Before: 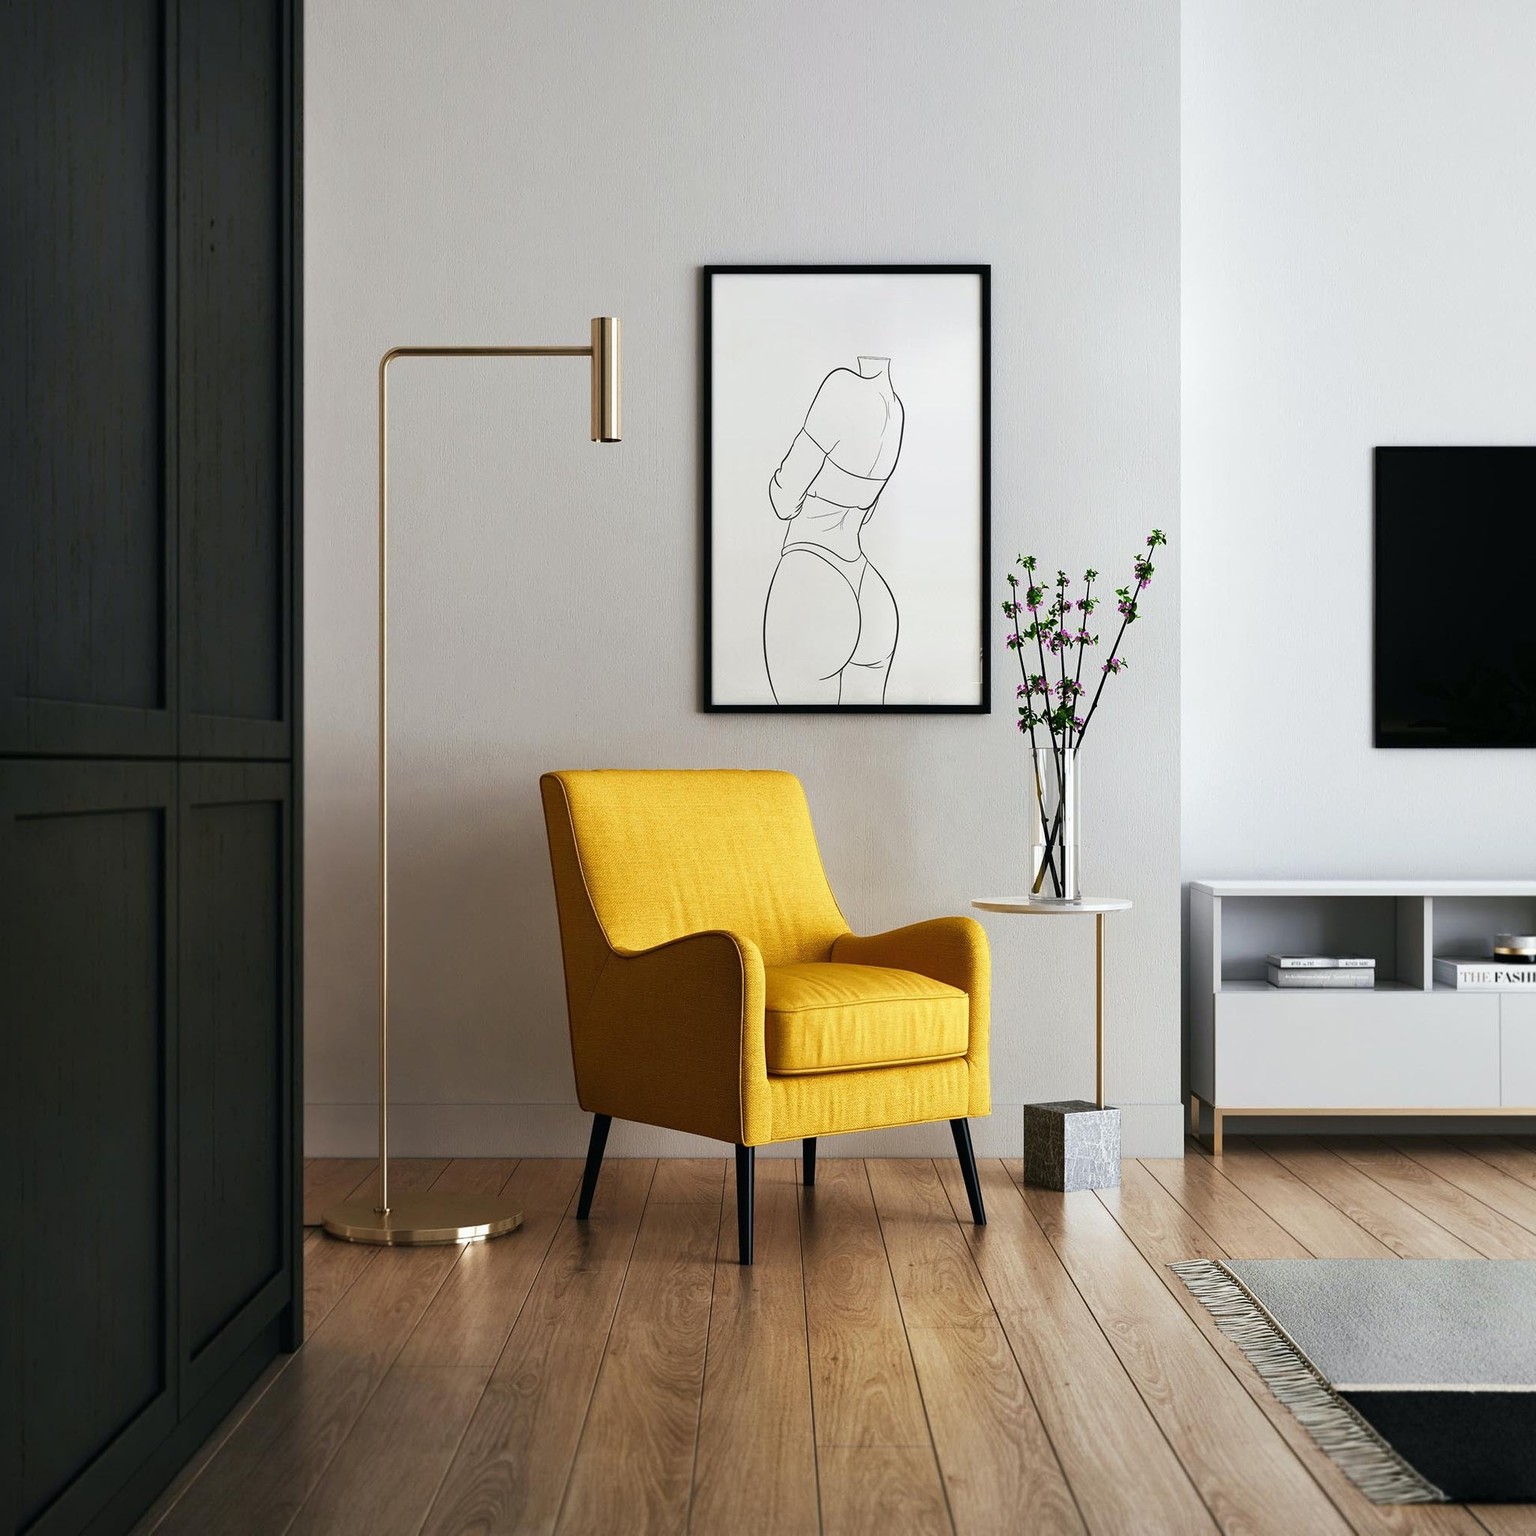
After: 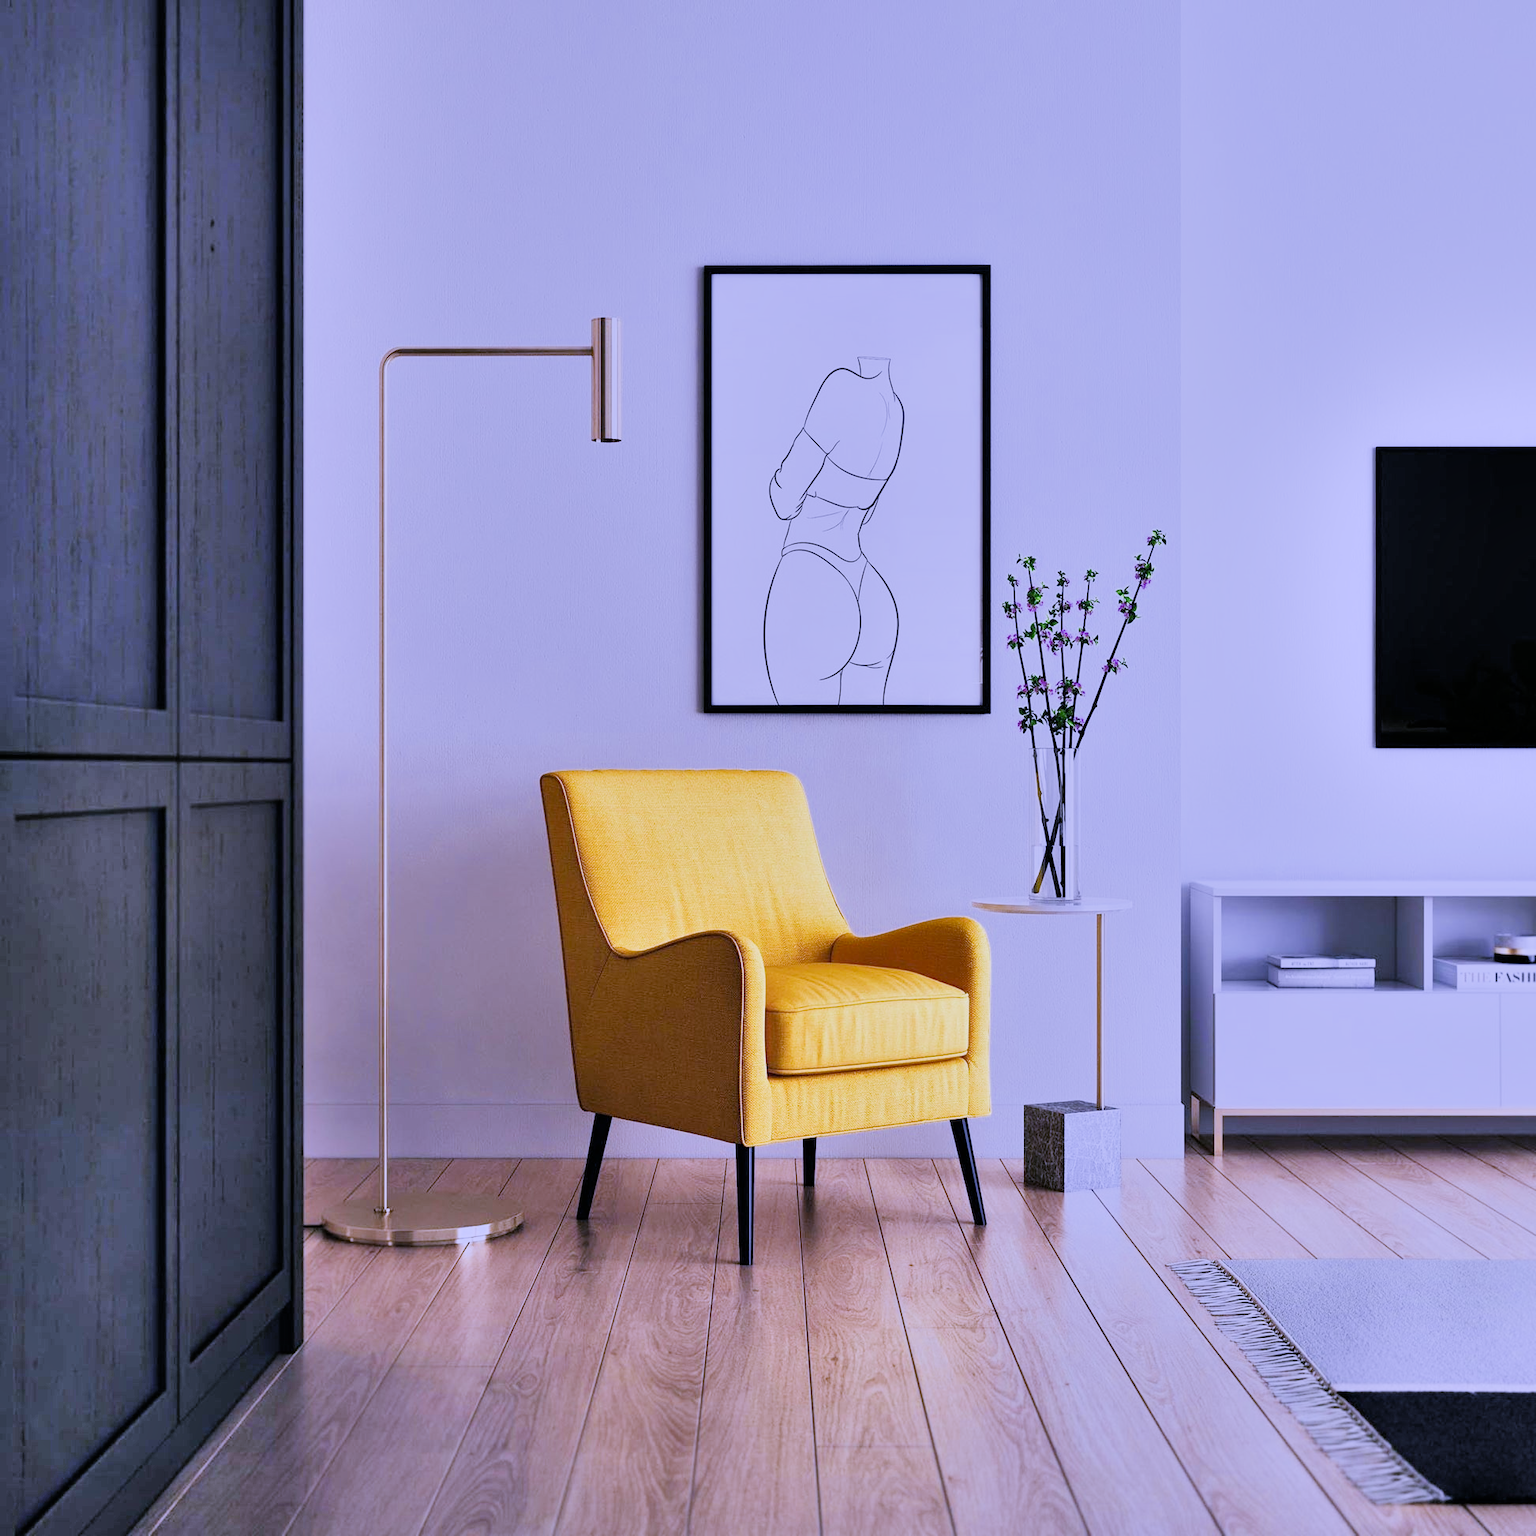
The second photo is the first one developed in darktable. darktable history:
shadows and highlights: shadows 60, soften with gaussian
exposure: black level correction 0, exposure 1.2 EV, compensate highlight preservation false
filmic rgb: black relative exposure -6.82 EV, white relative exposure 5.89 EV, hardness 2.71
white balance: red 0.98, blue 1.61
